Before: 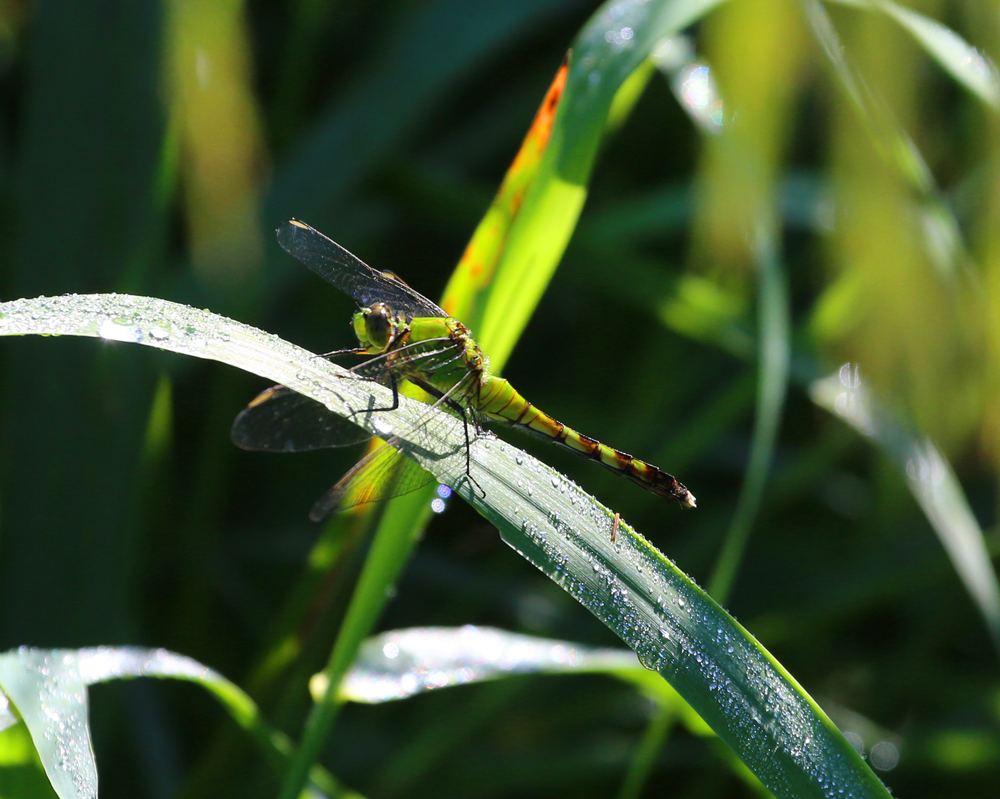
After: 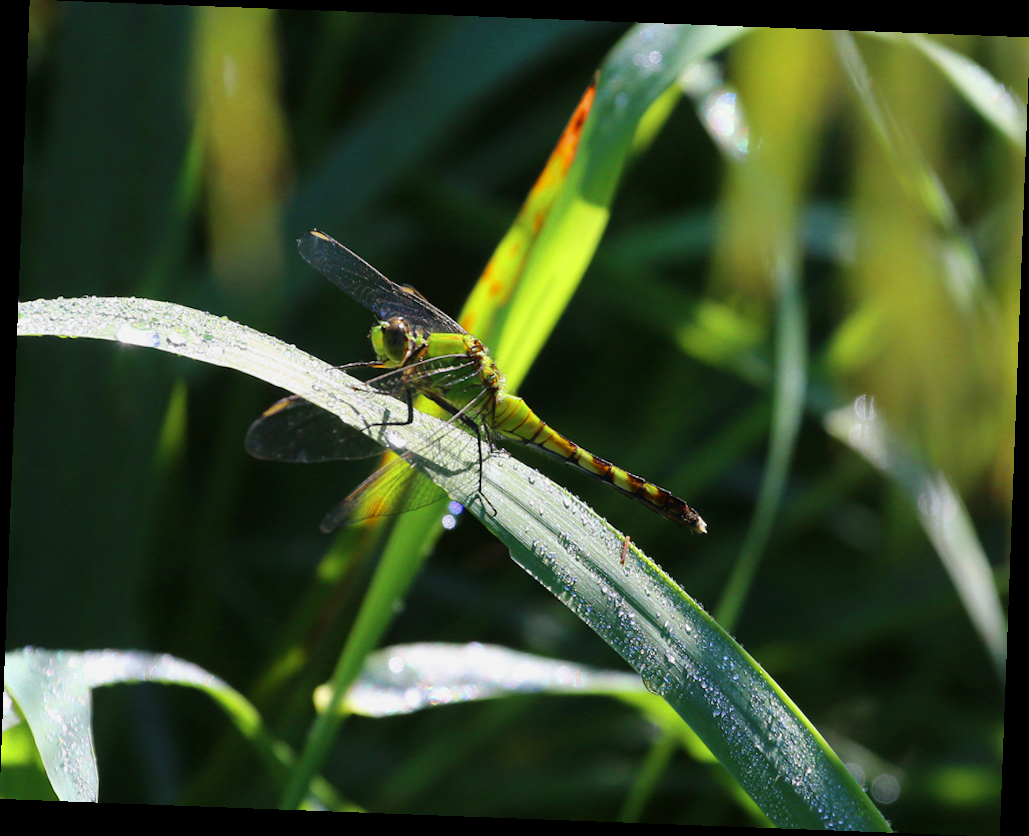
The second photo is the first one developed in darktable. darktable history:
rotate and perspective: rotation 2.17°, automatic cropping off
exposure: exposure -0.151 EV, compensate highlight preservation false
color zones: curves: ch0 [(0.25, 0.5) (0.463, 0.627) (0.484, 0.637) (0.75, 0.5)]
